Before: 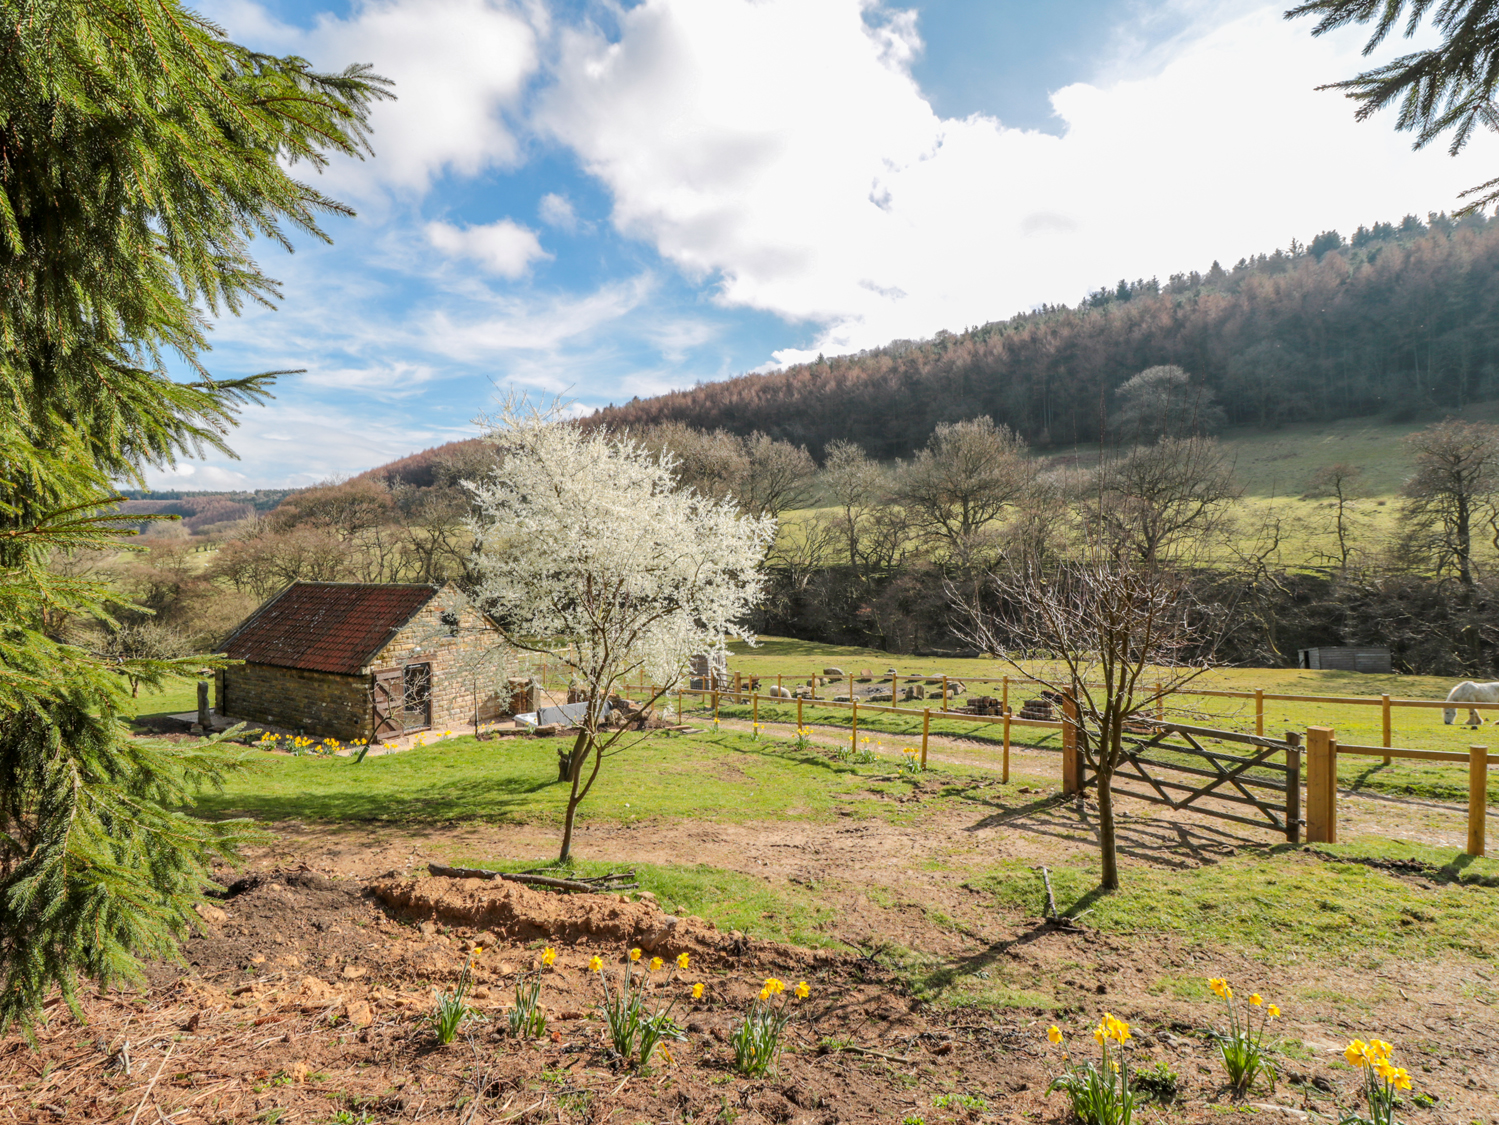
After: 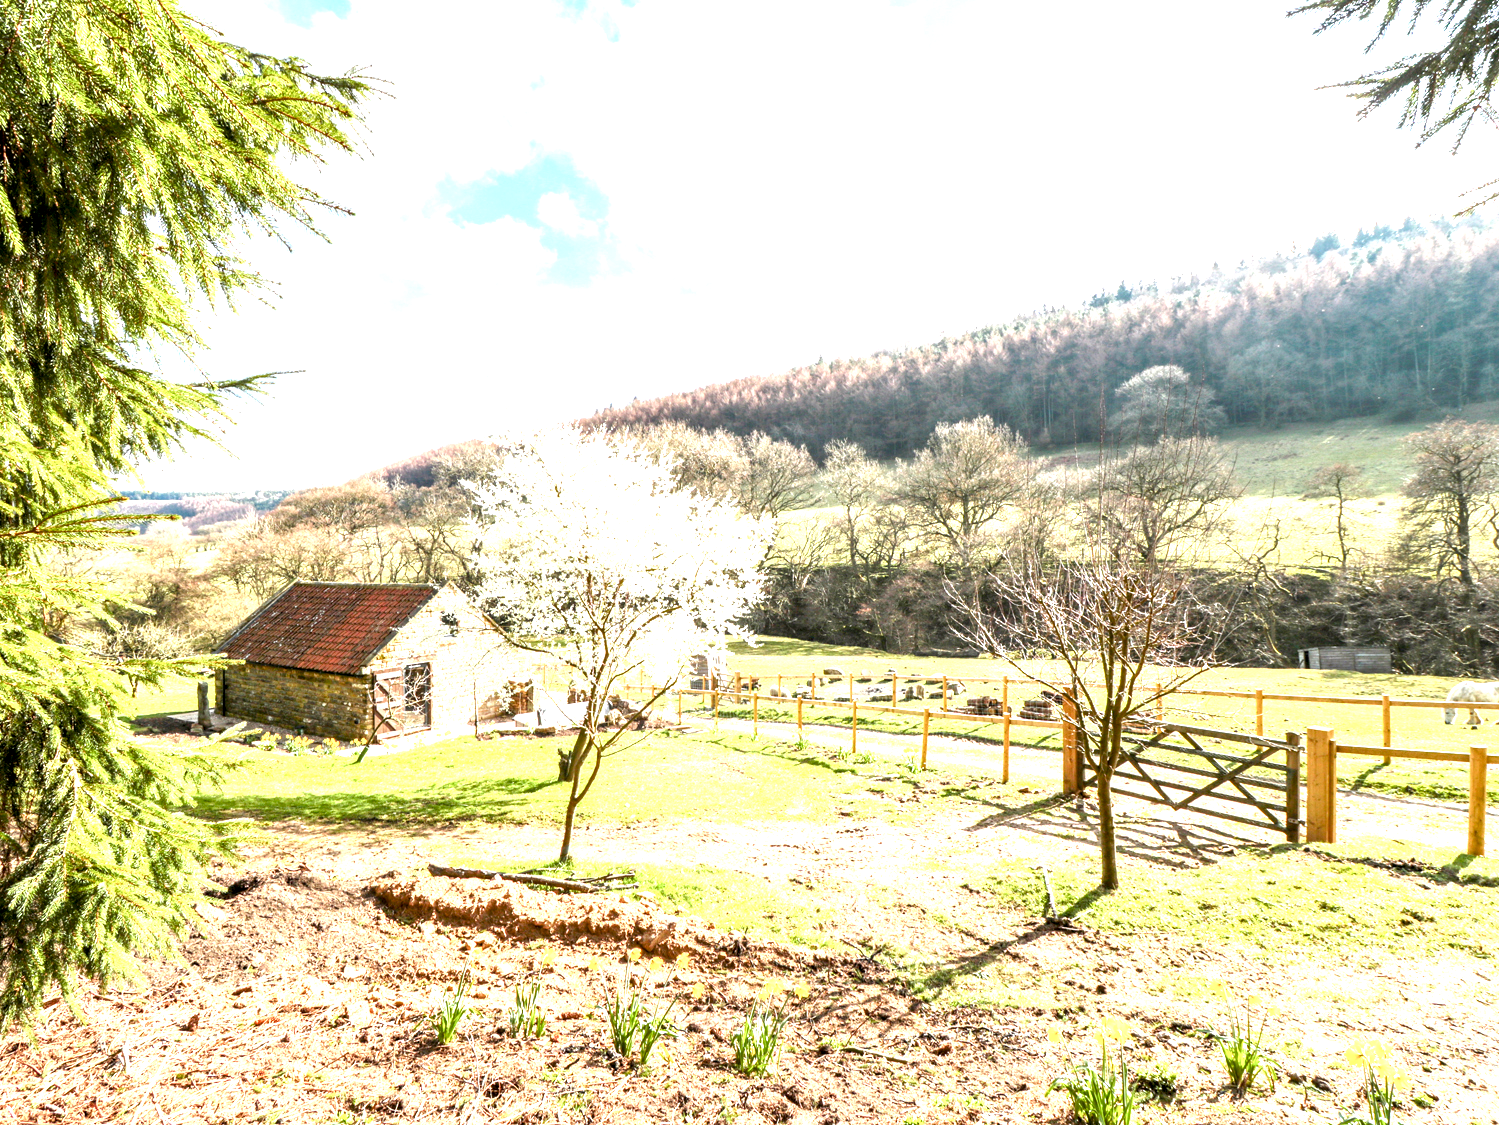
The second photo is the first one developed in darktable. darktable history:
exposure: black level correction 0, exposure 1.464 EV, compensate exposure bias true, compensate highlight preservation false
local contrast: highlights 100%, shadows 100%, detail 131%, midtone range 0.2
color balance rgb: global offset › luminance -0.484%, linear chroma grading › global chroma 9.9%, perceptual saturation grading › global saturation -0.155%, perceptual saturation grading › highlights -32.798%, perceptual saturation grading › mid-tones 5.501%, perceptual saturation grading › shadows 18.509%, perceptual brilliance grading › global brilliance 11.715%, global vibrance 20%
